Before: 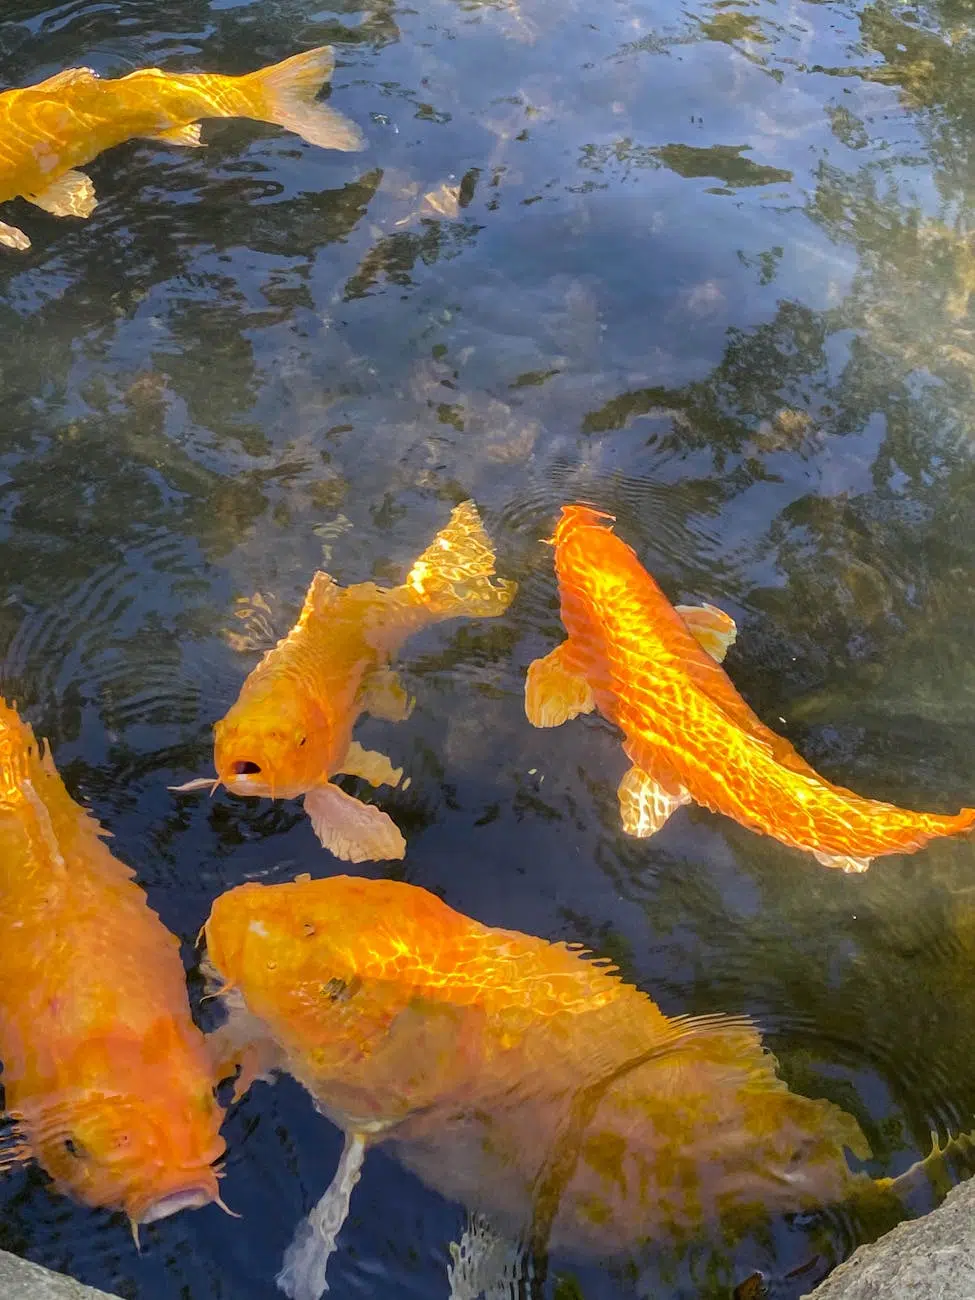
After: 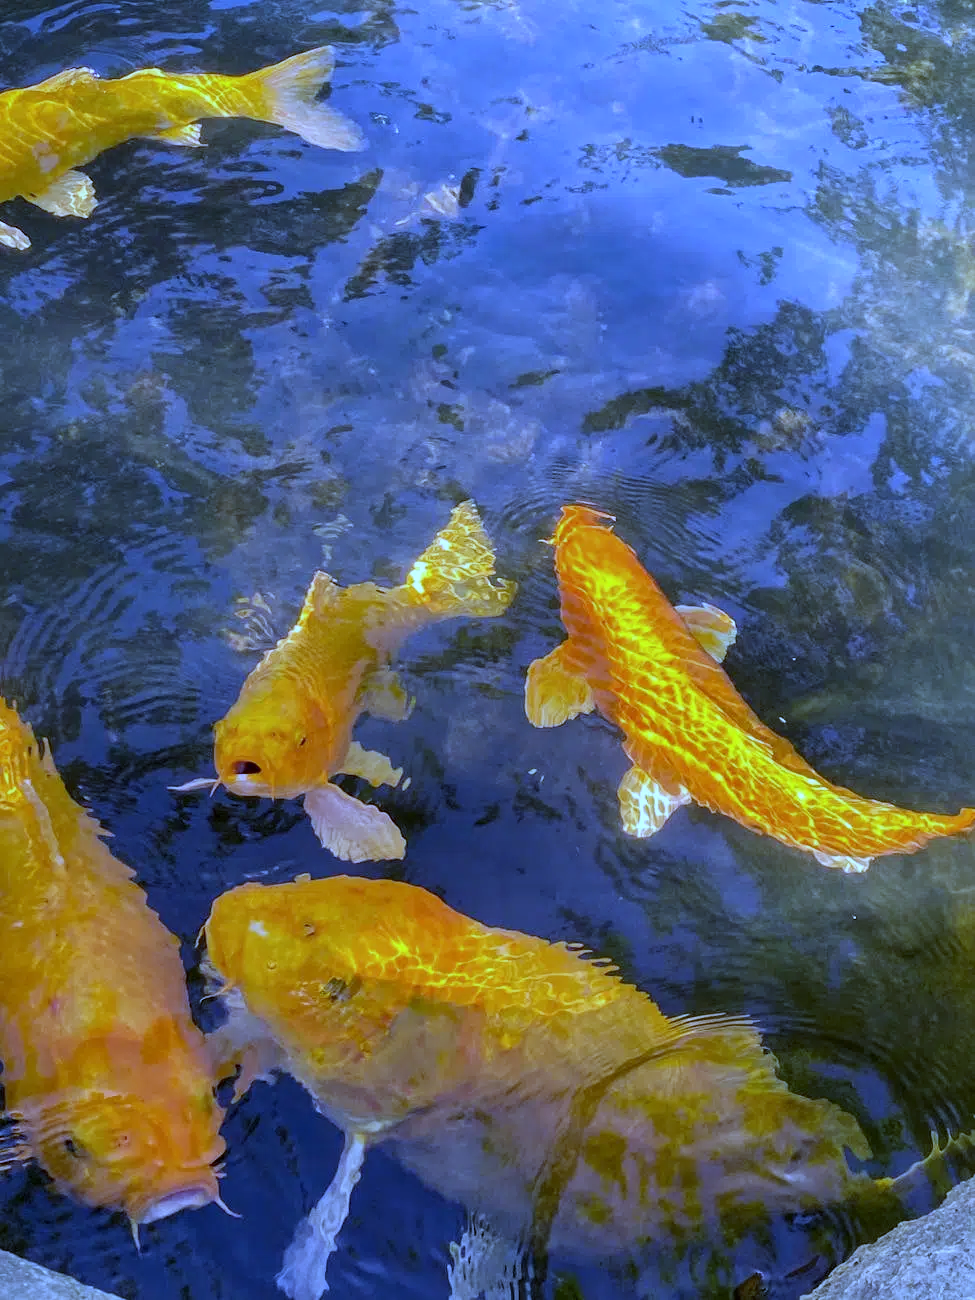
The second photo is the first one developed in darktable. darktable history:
white balance: red 0.766, blue 1.537
local contrast: mode bilateral grid, contrast 20, coarseness 50, detail 120%, midtone range 0.2
